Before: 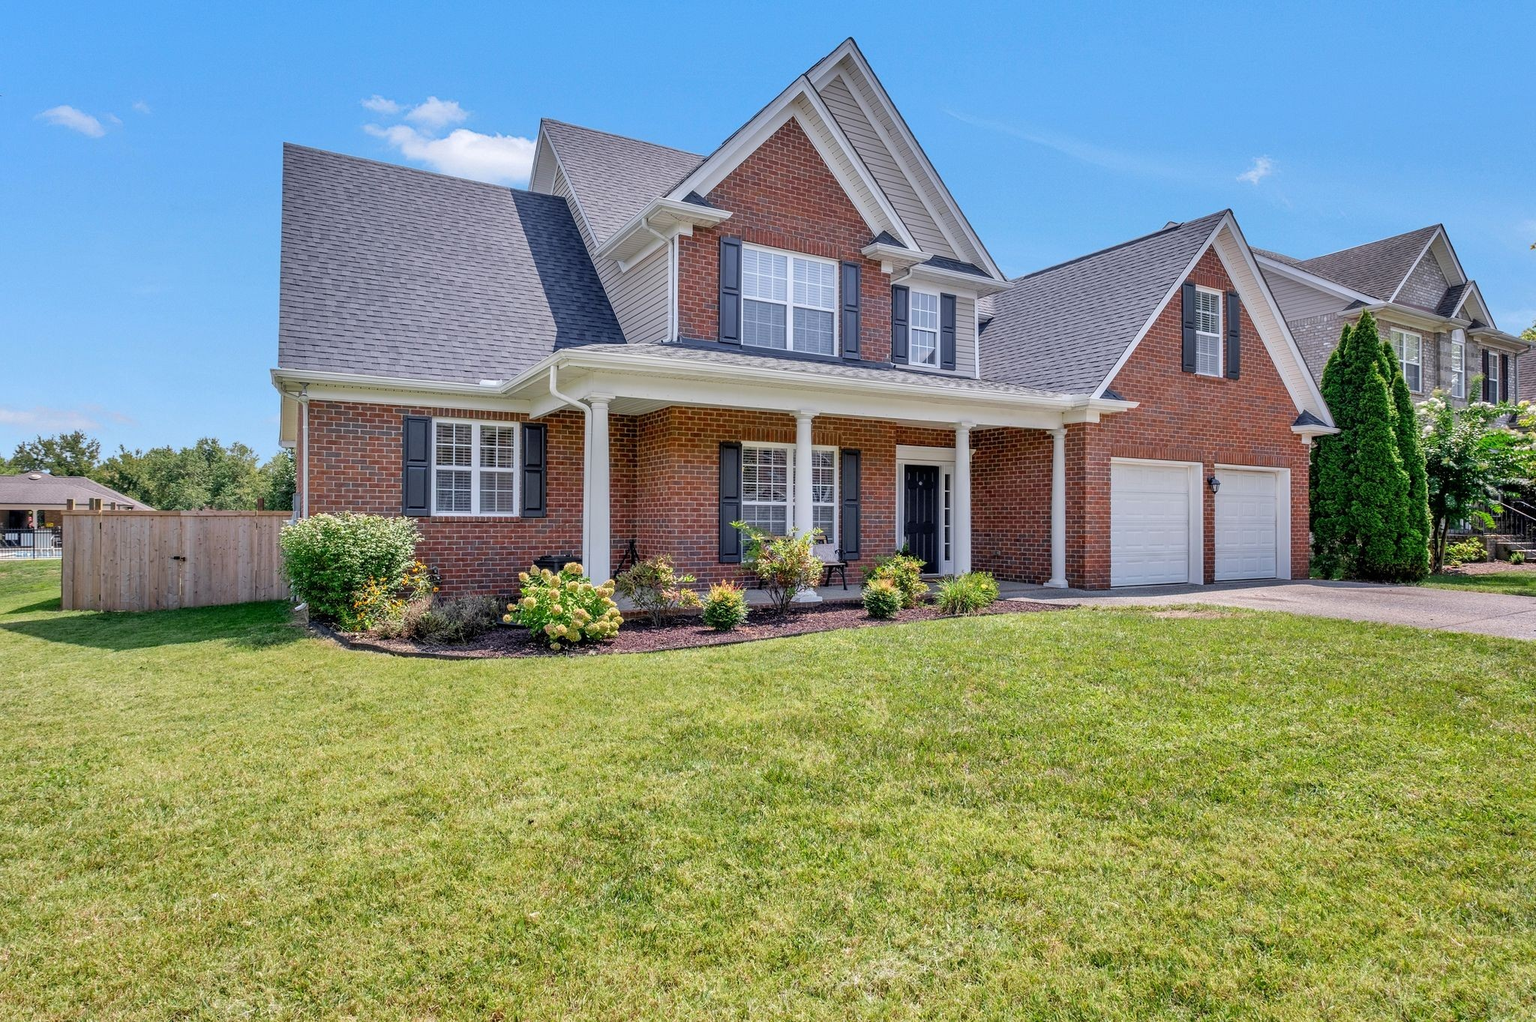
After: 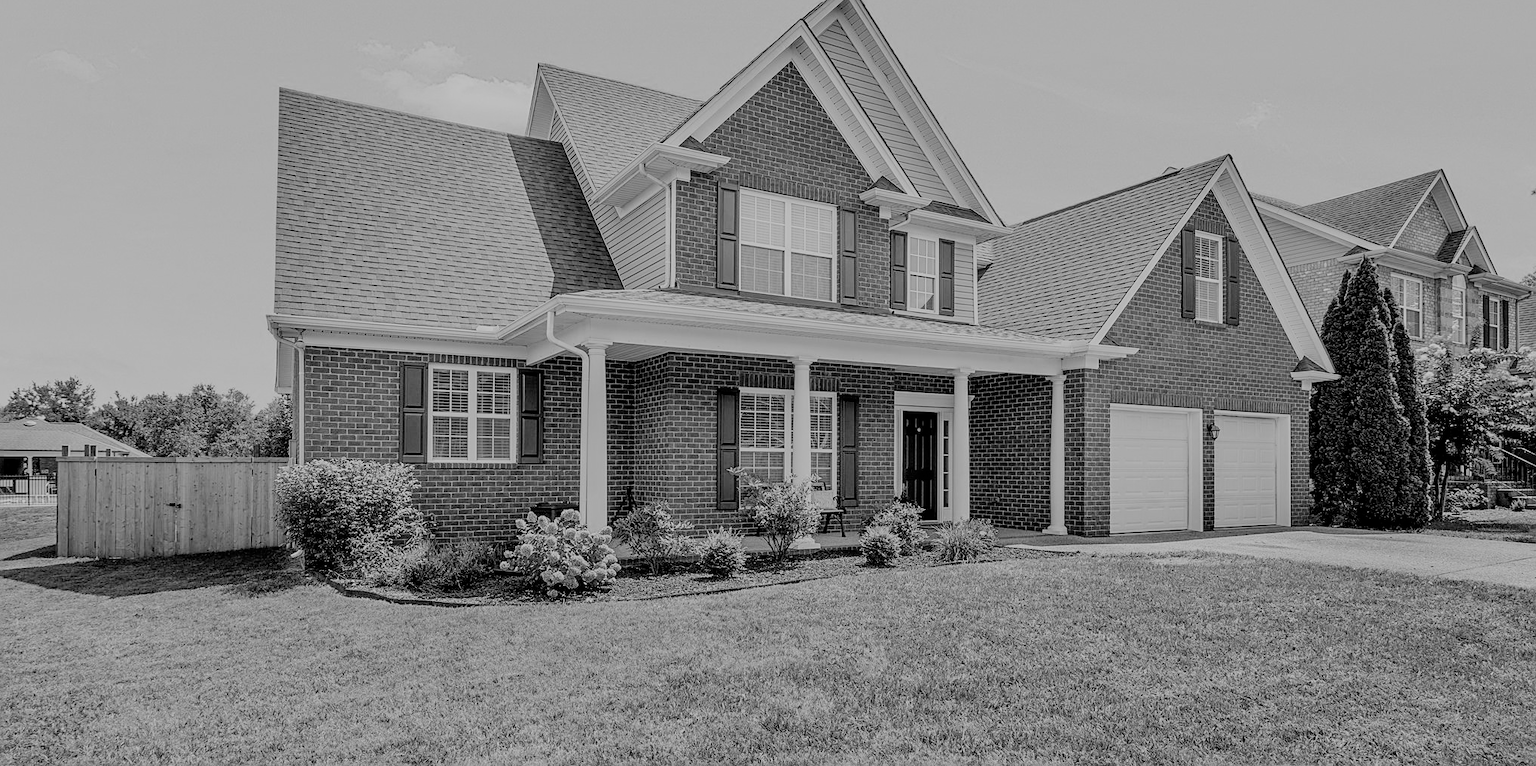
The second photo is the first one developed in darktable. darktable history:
exposure: black level correction 0.003, exposure 0.383 EV, compensate highlight preservation false
color calibration: output gray [0.253, 0.26, 0.487, 0], gray › normalize channels true, illuminant same as pipeline (D50), adaptation XYZ, x 0.346, y 0.359, gamut compression 0
filmic rgb: black relative exposure -6.15 EV, white relative exposure 6.96 EV, hardness 2.23, color science v6 (2022)
crop: left 0.387%, top 5.469%, bottom 19.809%
sharpen: on, module defaults
color balance: mode lift, gamma, gain (sRGB)
monochrome: a -74.22, b 78.2
haze removal: strength -0.05
